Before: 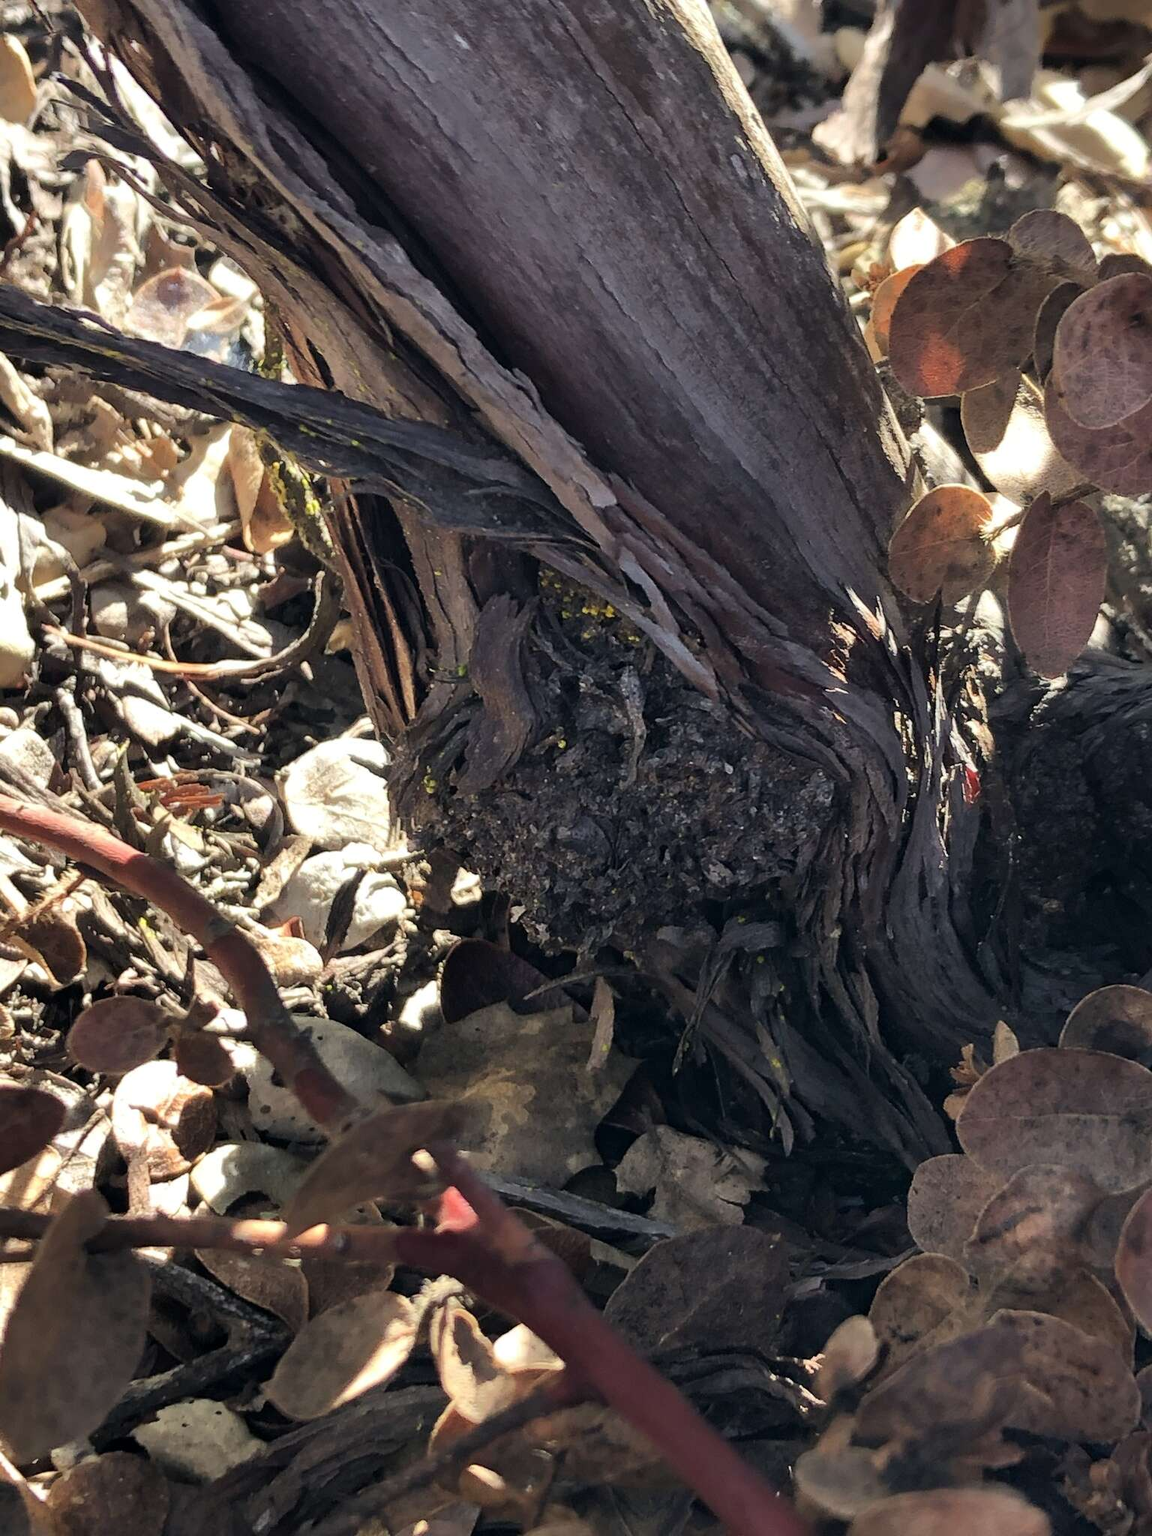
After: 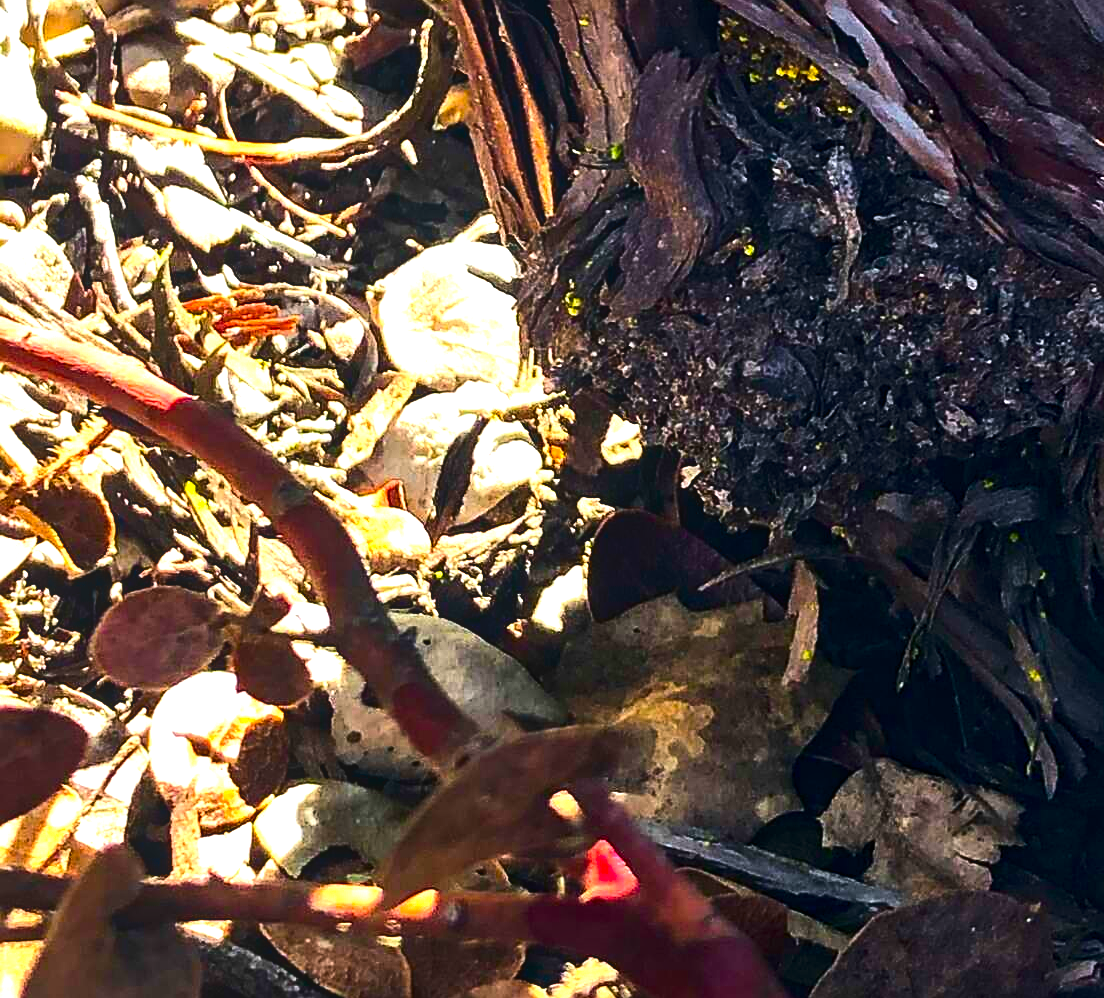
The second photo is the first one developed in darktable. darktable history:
sharpen: on, module defaults
crop: top 36.246%, right 28.089%, bottom 15.001%
local contrast: detail 109%
color balance rgb: highlights gain › chroma 0.234%, highlights gain › hue 332.54°, linear chroma grading › global chroma 32.805%, perceptual saturation grading › global saturation 0.753%, perceptual brilliance grading › highlights 15.817%, perceptual brilliance grading › mid-tones 6.028%, perceptual brilliance grading › shadows -15.57%, global vibrance 20%
contrast brightness saturation: contrast 0.185, brightness -0.113, saturation 0.211
exposure: exposure 0.72 EV, compensate highlight preservation false
